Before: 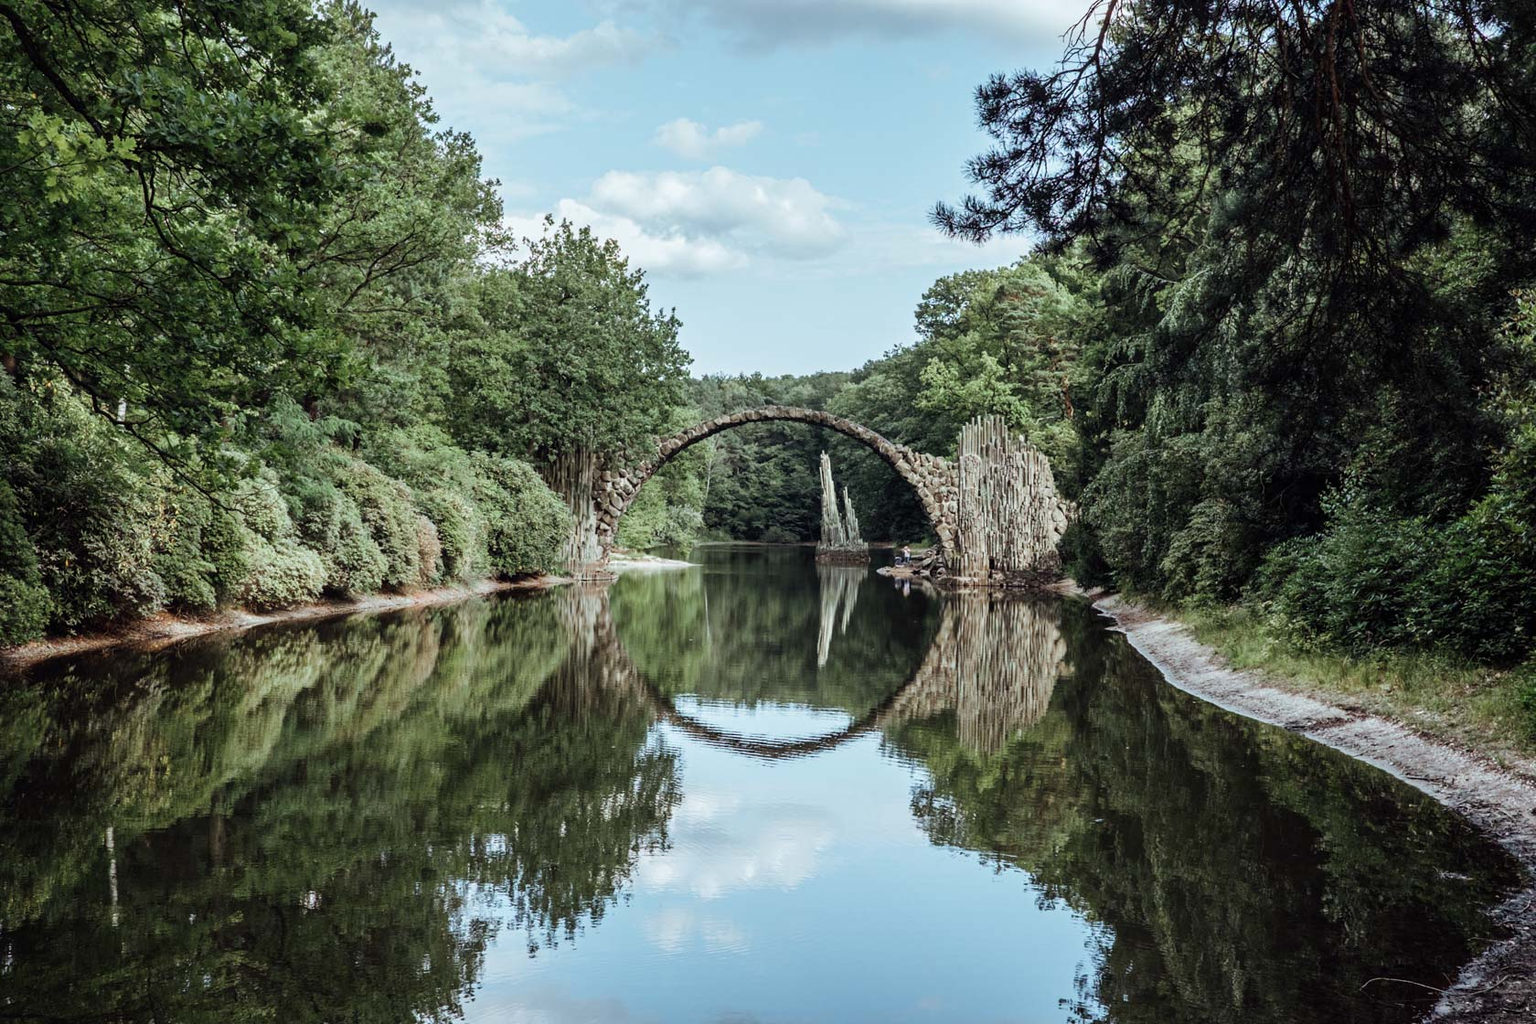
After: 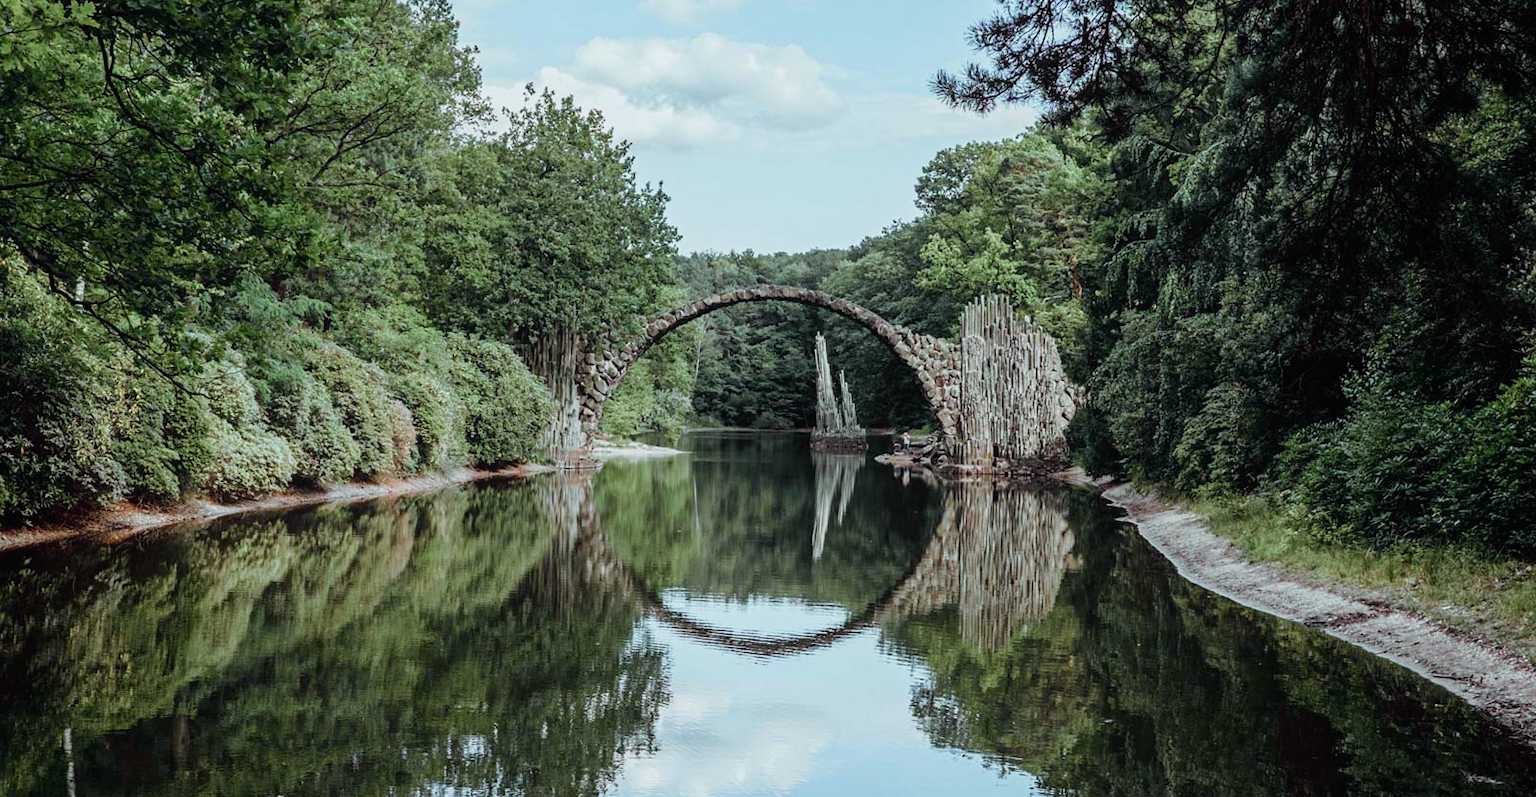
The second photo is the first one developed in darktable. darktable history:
white balance: red 0.98, blue 1.034
crop and rotate: left 2.991%, top 13.302%, right 1.981%, bottom 12.636%
tone curve: curves: ch0 [(0, 0) (0.058, 0.027) (0.214, 0.183) (0.304, 0.288) (0.561, 0.554) (0.687, 0.677) (0.768, 0.768) (0.858, 0.861) (0.986, 0.957)]; ch1 [(0, 0) (0.172, 0.123) (0.312, 0.296) (0.437, 0.429) (0.471, 0.469) (0.502, 0.5) (0.513, 0.515) (0.583, 0.604) (0.631, 0.659) (0.703, 0.721) (0.889, 0.924) (1, 1)]; ch2 [(0, 0) (0.411, 0.424) (0.485, 0.497) (0.502, 0.5) (0.517, 0.511) (0.566, 0.573) (0.622, 0.613) (0.709, 0.677) (1, 1)], color space Lab, independent channels, preserve colors none
contrast equalizer: y [[0.439, 0.44, 0.442, 0.457, 0.493, 0.498], [0.5 ×6], [0.5 ×6], [0 ×6], [0 ×6]], mix 0.59
